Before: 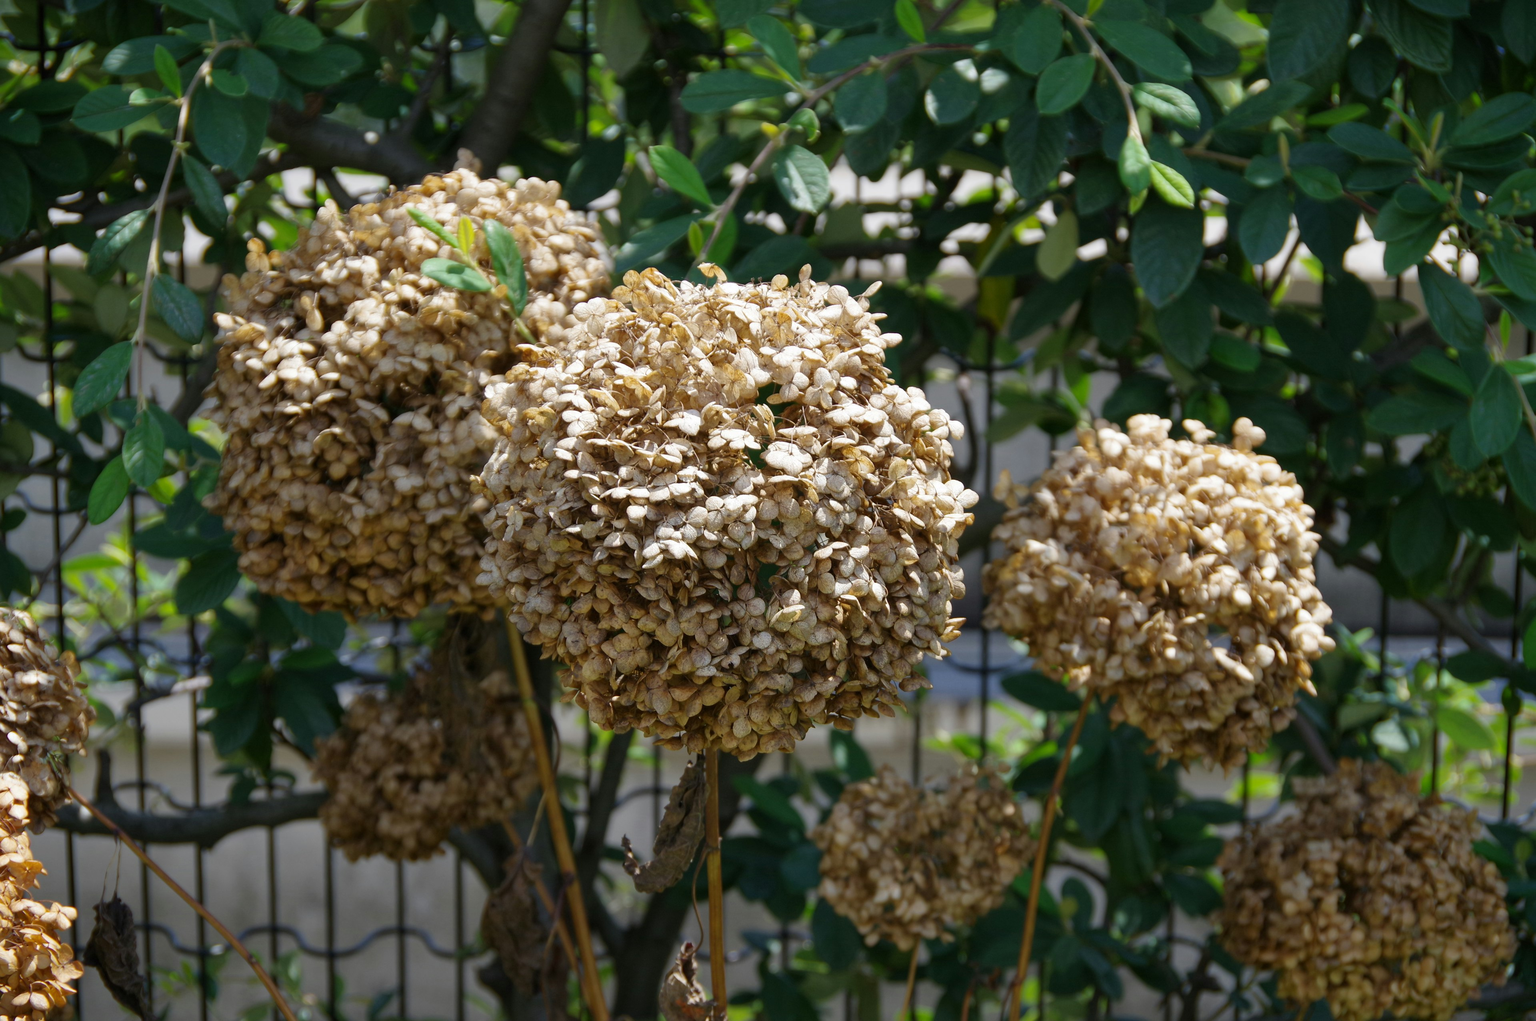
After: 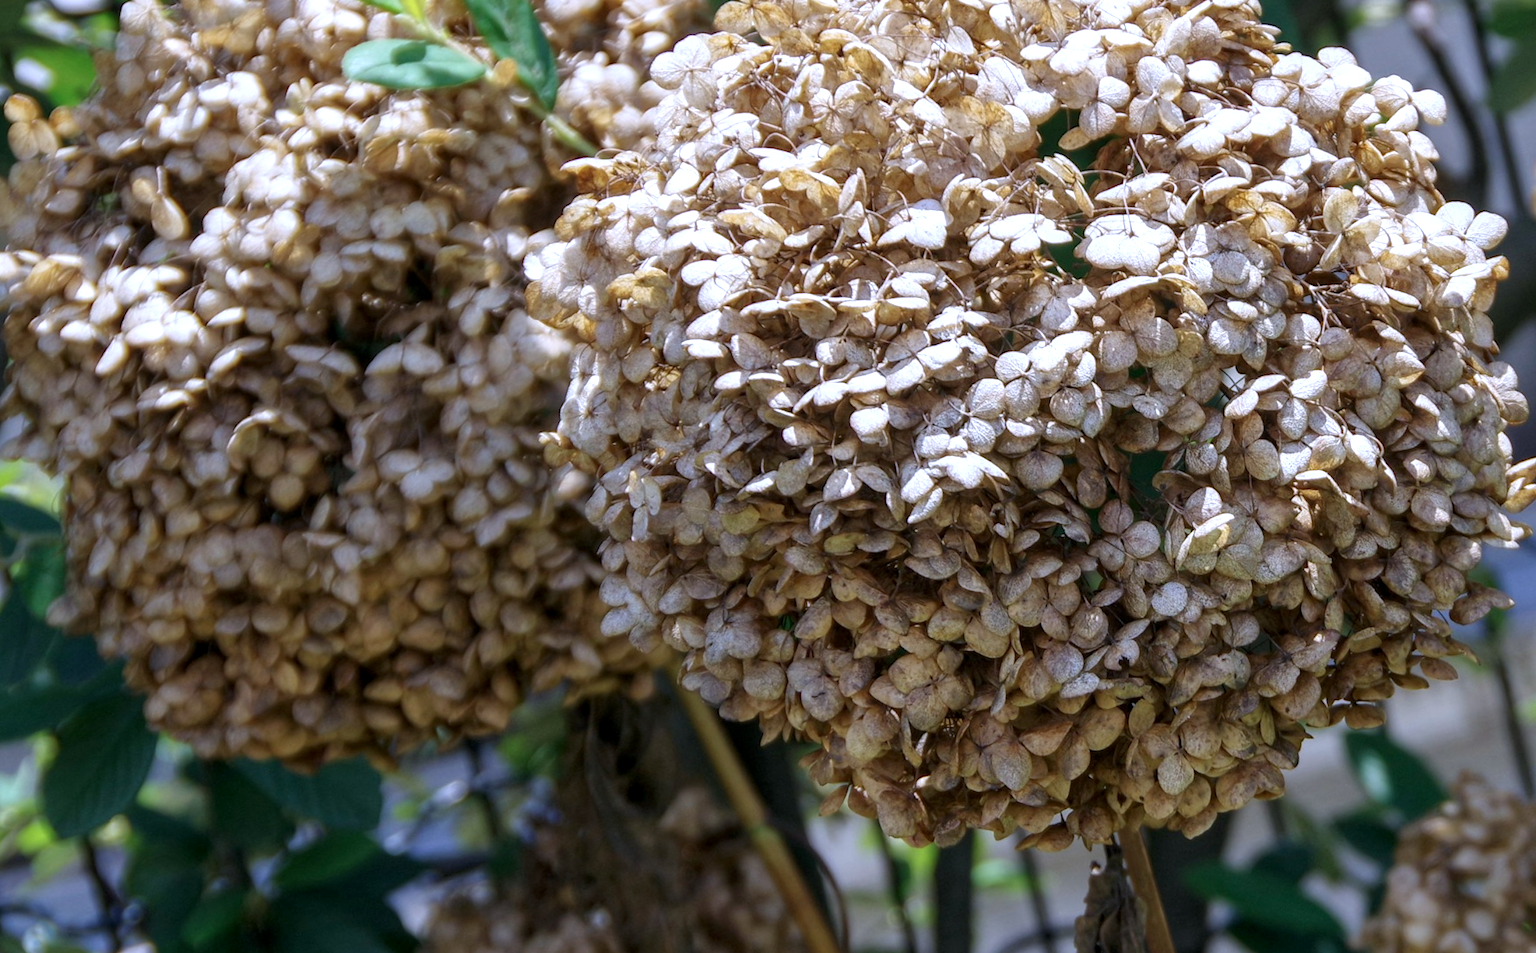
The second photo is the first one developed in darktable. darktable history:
levels: levels [0, 0.476, 0.951]
crop: left 8.966%, top 23.852%, right 34.699%, bottom 4.703%
color calibration: illuminant as shot in camera, x 0.377, y 0.392, temperature 4169.3 K, saturation algorithm version 1 (2020)
rotate and perspective: rotation -14.8°, crop left 0.1, crop right 0.903, crop top 0.25, crop bottom 0.748
local contrast: on, module defaults
